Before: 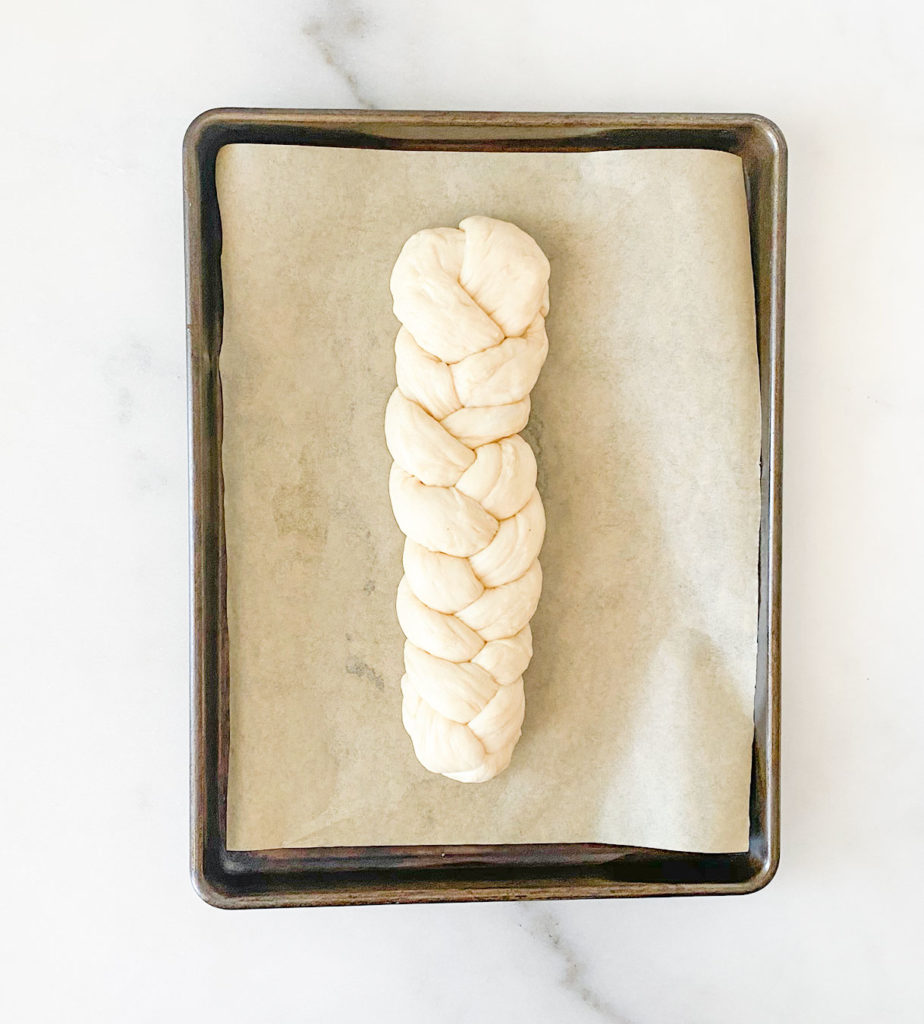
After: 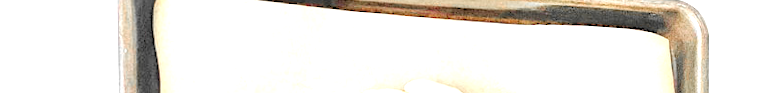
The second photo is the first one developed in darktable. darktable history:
color zones: curves: ch0 [(0, 0.447) (0.184, 0.543) (0.323, 0.476) (0.429, 0.445) (0.571, 0.443) (0.714, 0.451) (0.857, 0.452) (1, 0.447)]; ch1 [(0, 0.464) (0.176, 0.46) (0.287, 0.177) (0.429, 0.002) (0.571, 0) (0.714, 0) (0.857, 0) (1, 0.464)], mix 20%
exposure: exposure 1.5 EV, compensate highlight preservation false
crop and rotate: left 9.644%, top 9.491%, right 6.021%, bottom 80.509%
vignetting: fall-off start 92.6%, brightness -0.52, saturation -0.51, center (-0.012, 0)
rotate and perspective: rotation -0.013°, lens shift (vertical) -0.027, lens shift (horizontal) 0.178, crop left 0.016, crop right 0.989, crop top 0.082, crop bottom 0.918
rgb levels: preserve colors sum RGB, levels [[0.038, 0.433, 0.934], [0, 0.5, 1], [0, 0.5, 1]]
